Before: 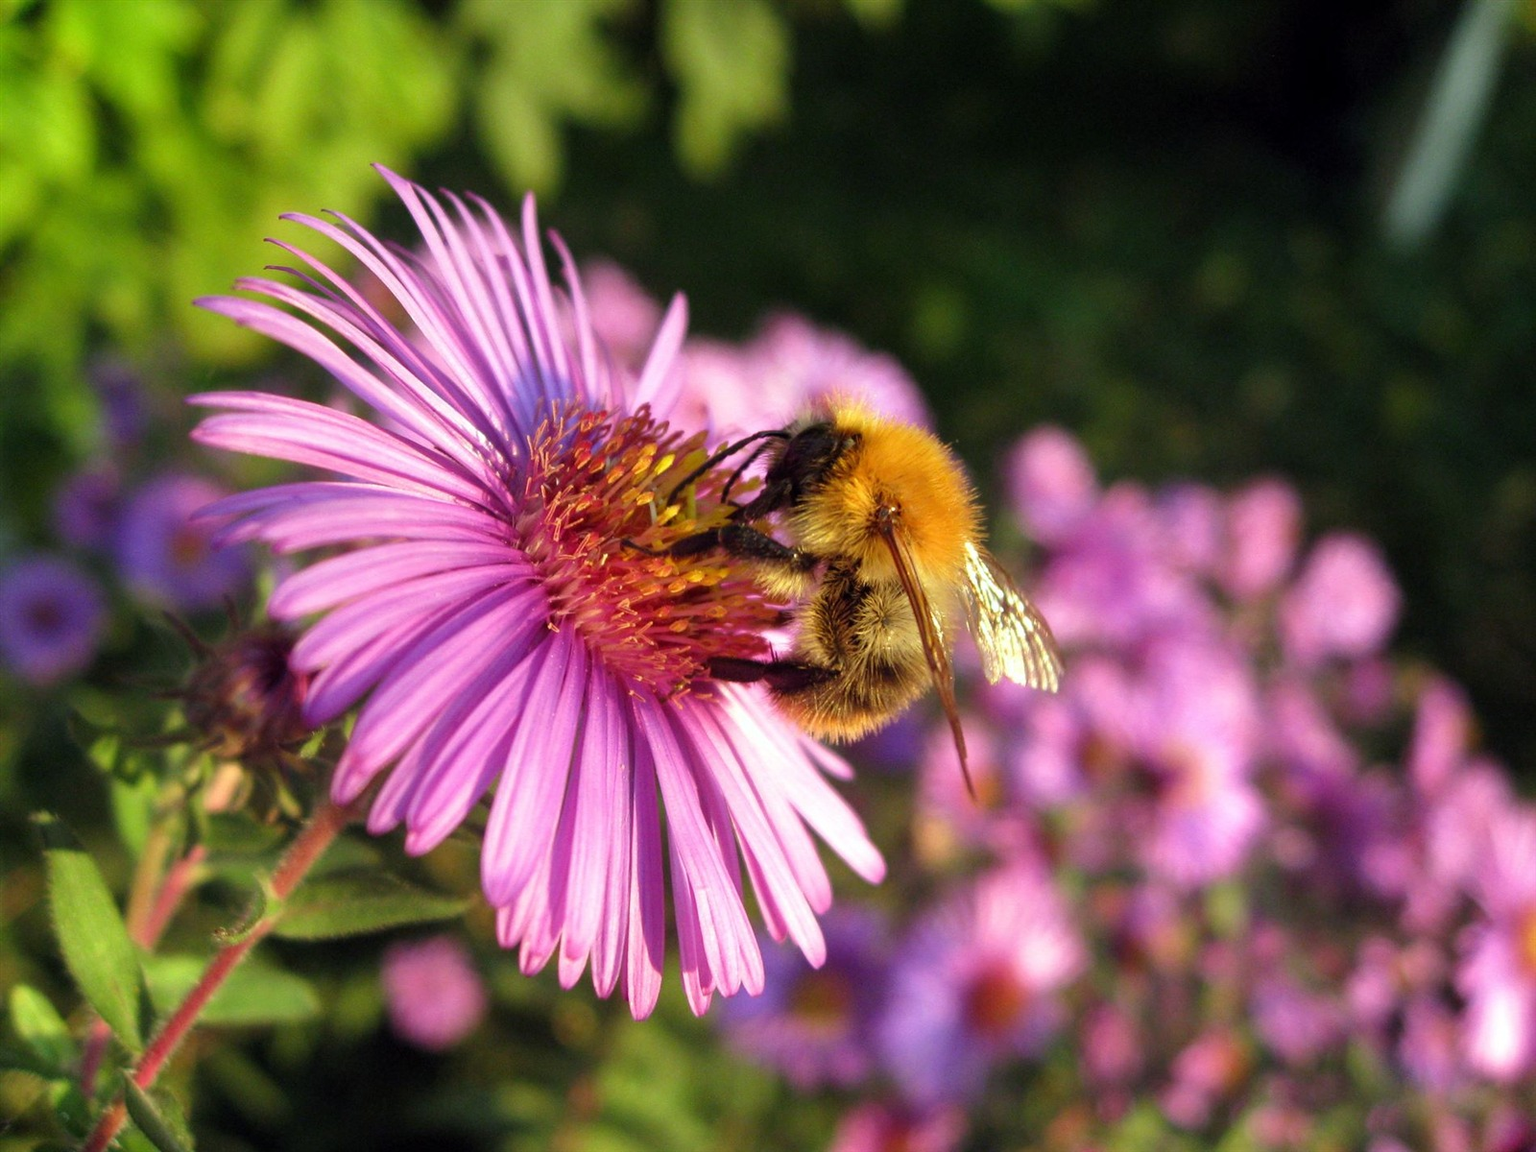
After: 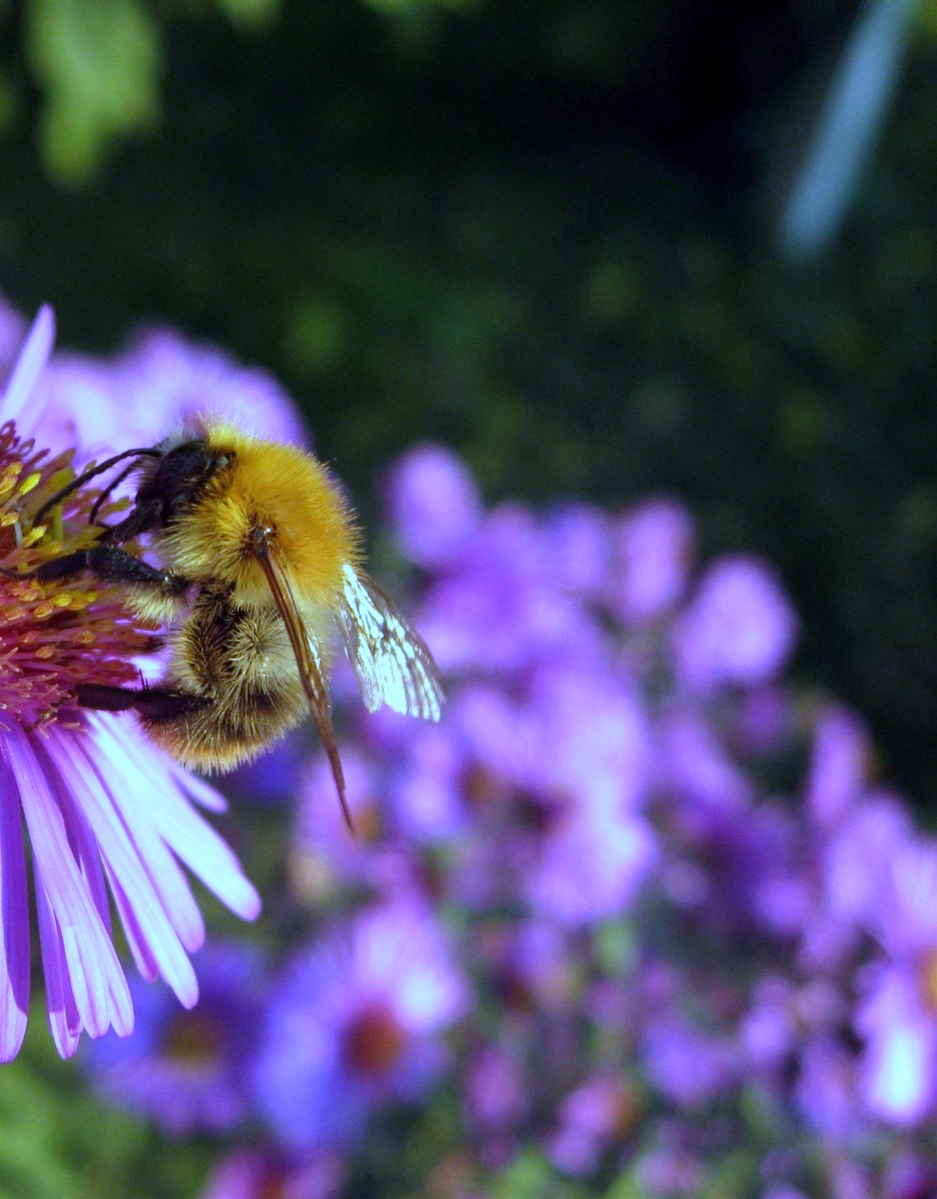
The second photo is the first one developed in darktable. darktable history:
crop: left 41.402%
white balance: red 0.766, blue 1.537
